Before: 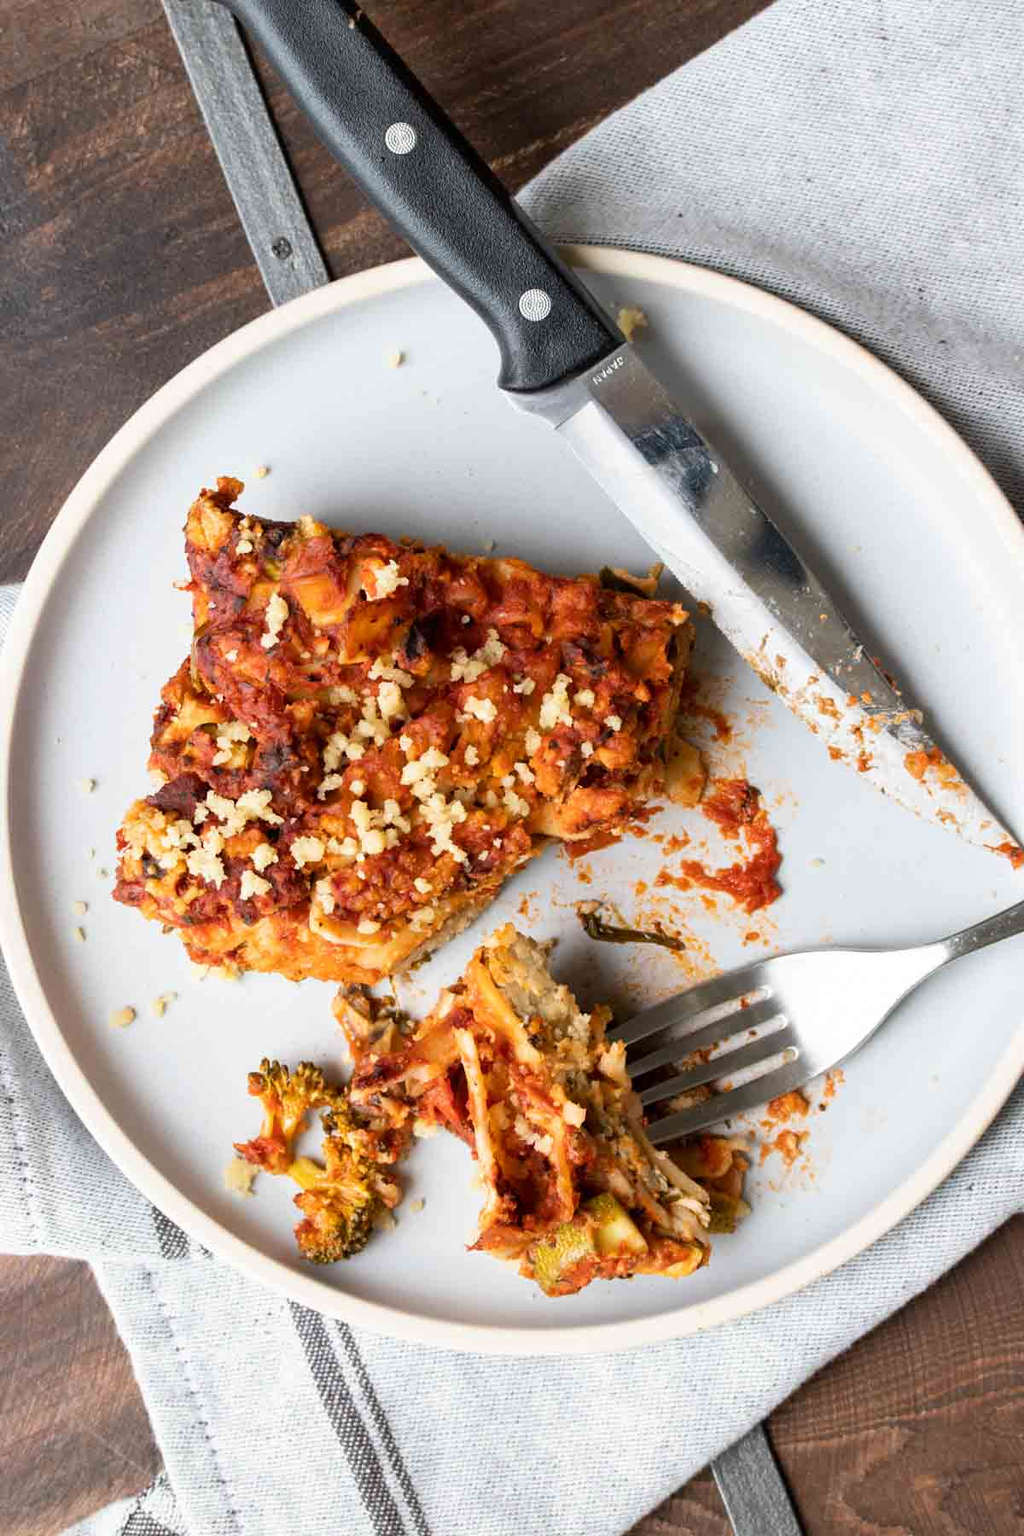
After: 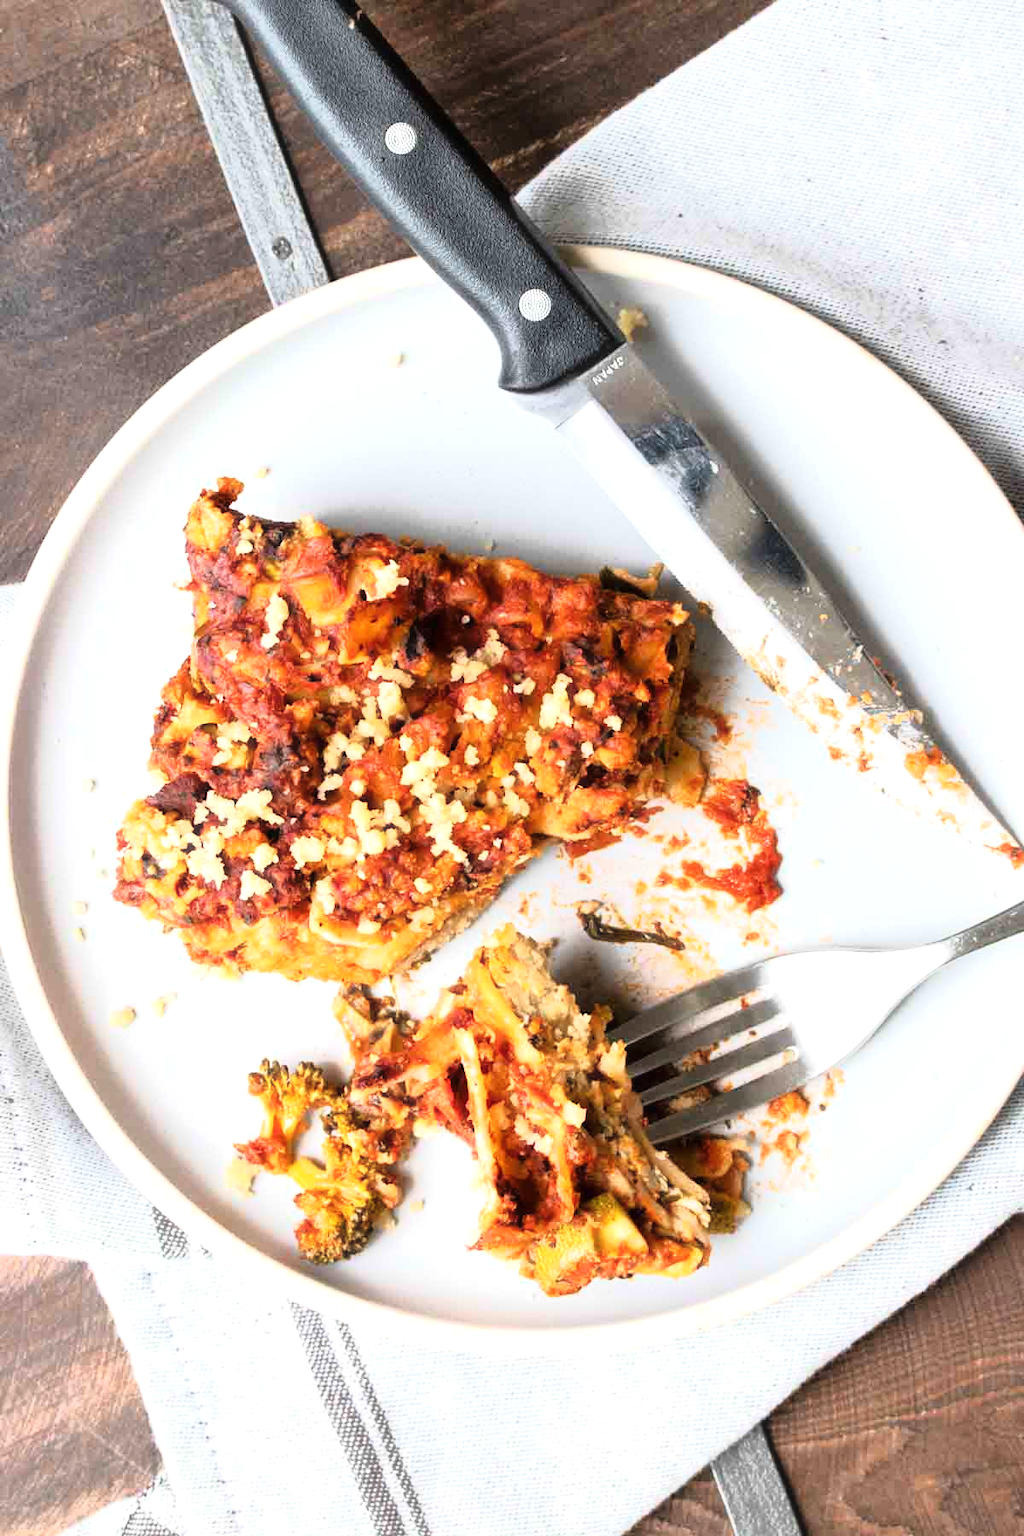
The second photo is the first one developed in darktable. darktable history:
tone equalizer: on, module defaults
tone curve: curves: ch0 [(0, 0) (0.105, 0.068) (0.195, 0.162) (0.283, 0.283) (0.384, 0.404) (0.485, 0.531) (0.638, 0.681) (0.795, 0.879) (1, 0.977)]; ch1 [(0, 0) (0.161, 0.092) (0.35, 0.33) (0.379, 0.401) (0.456, 0.469) (0.504, 0.501) (0.512, 0.523) (0.58, 0.597) (0.635, 0.646) (1, 1)]; ch2 [(0, 0) (0.371, 0.362) (0.437, 0.437) (0.5, 0.5) (0.53, 0.523) (0.56, 0.58) (0.622, 0.606) (1, 1)], color space Lab, linked channels, preserve colors none
haze removal: strength -0.097, compatibility mode true, adaptive false
exposure: exposure 0.548 EV, compensate highlight preservation false
